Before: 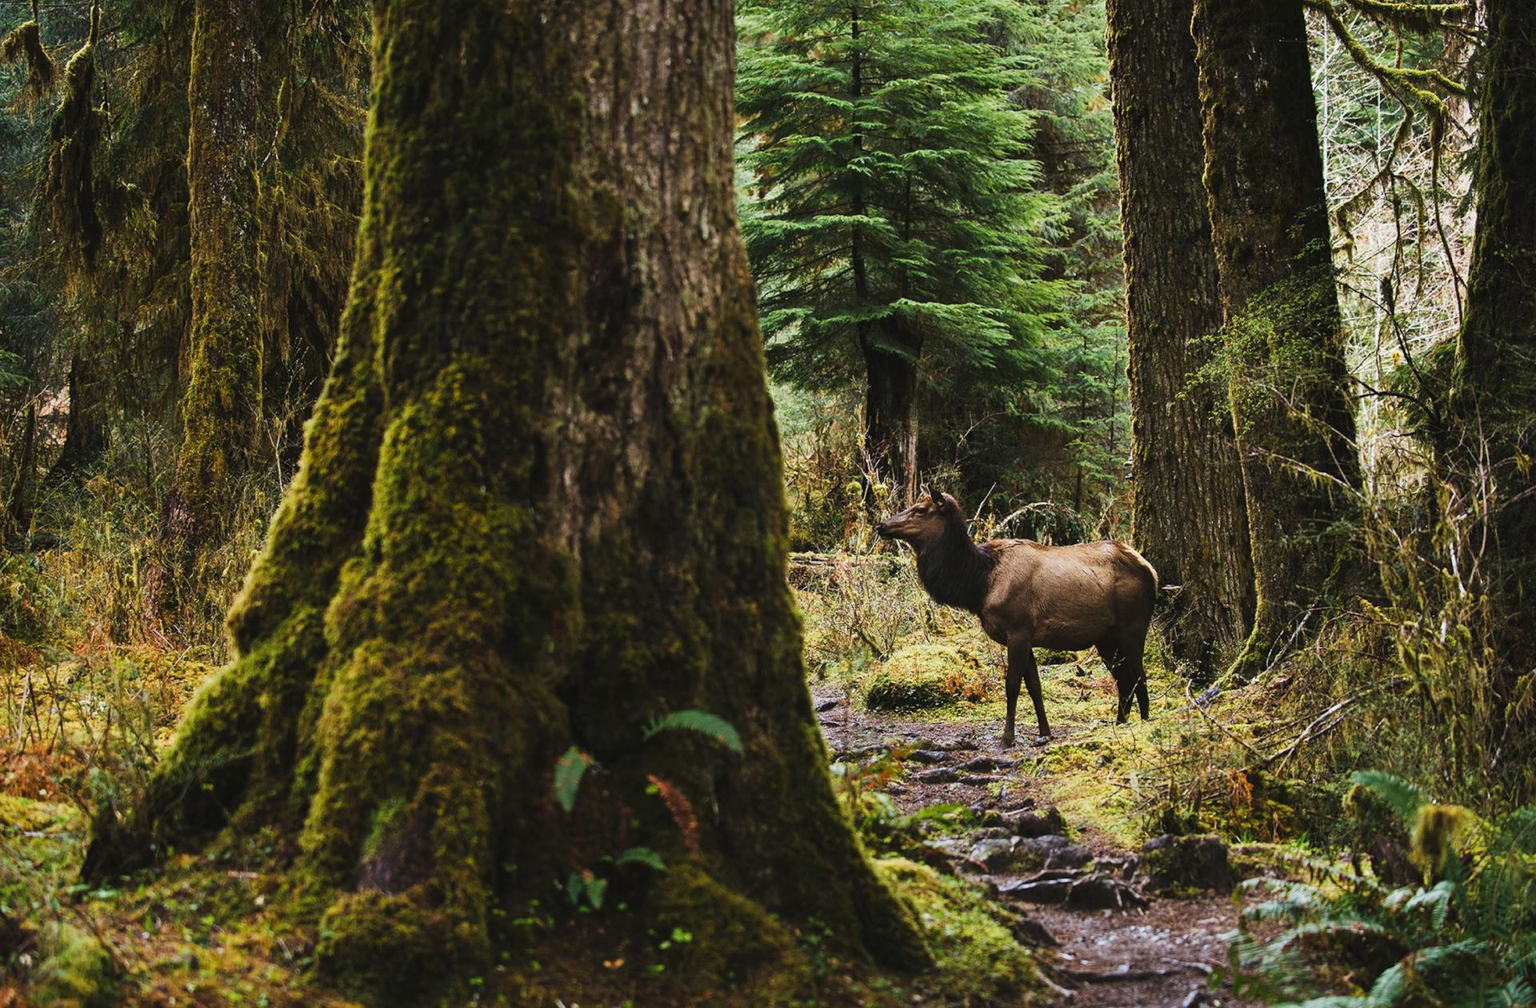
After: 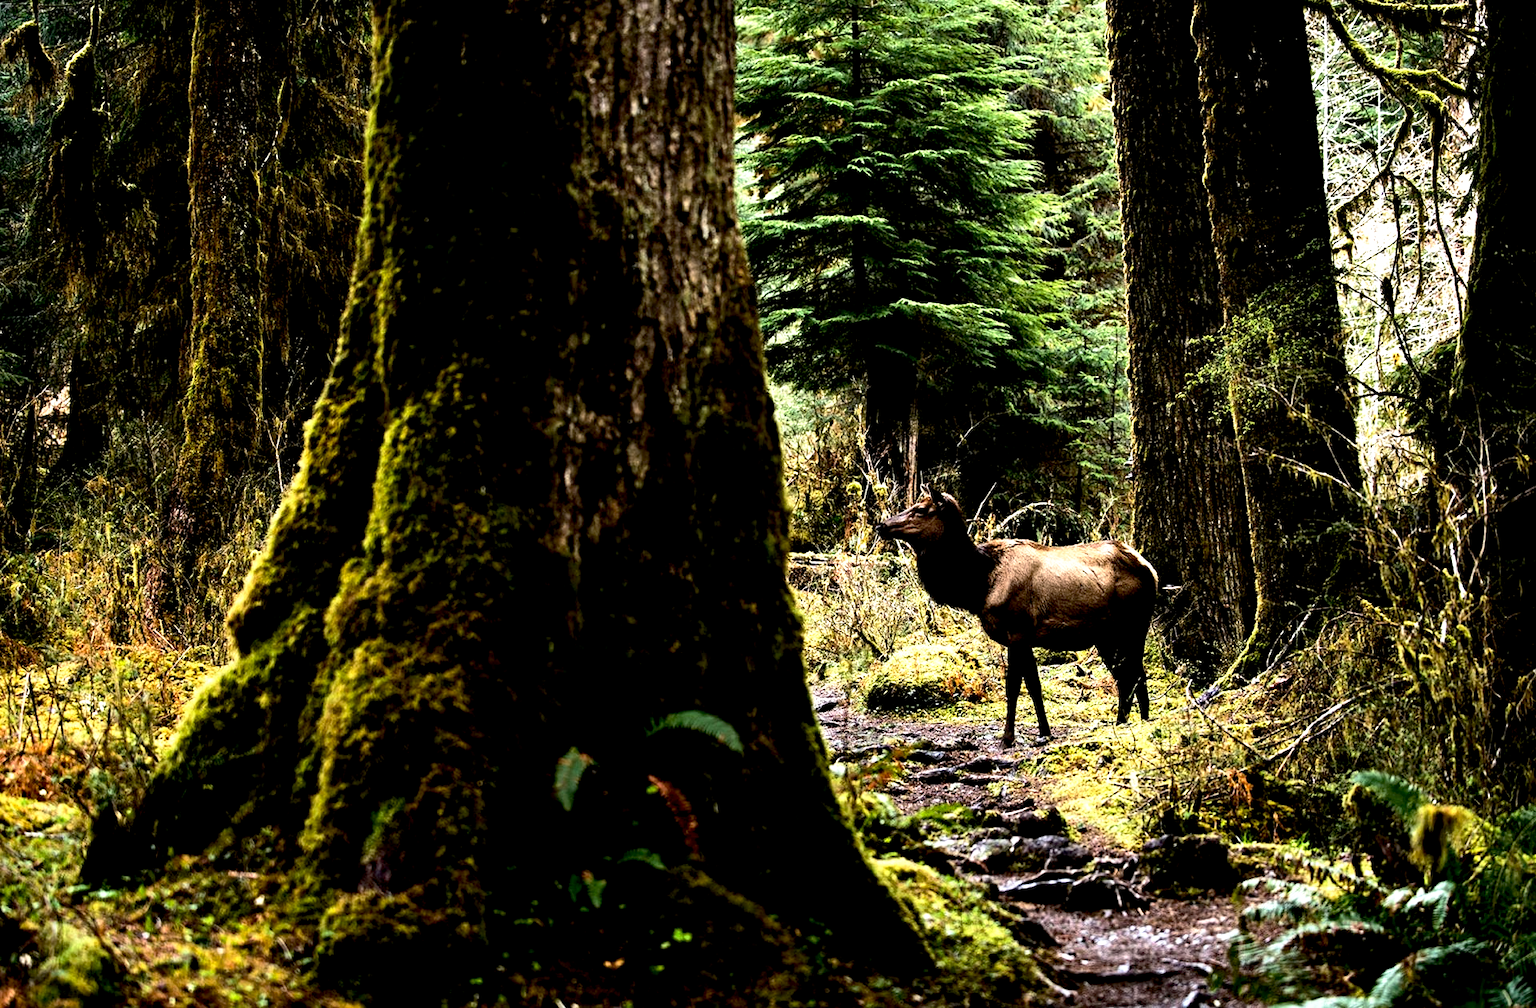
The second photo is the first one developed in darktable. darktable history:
tone equalizer: -8 EV -1.05 EV, -7 EV -0.972 EV, -6 EV -0.88 EV, -5 EV -0.564 EV, -3 EV 0.576 EV, -2 EV 0.837 EV, -1 EV 1 EV, +0 EV 1.07 EV, edges refinement/feathering 500, mask exposure compensation -1.57 EV, preserve details no
base curve: curves: ch0 [(0.017, 0) (0.425, 0.441) (0.844, 0.933) (1, 1)], preserve colors none
